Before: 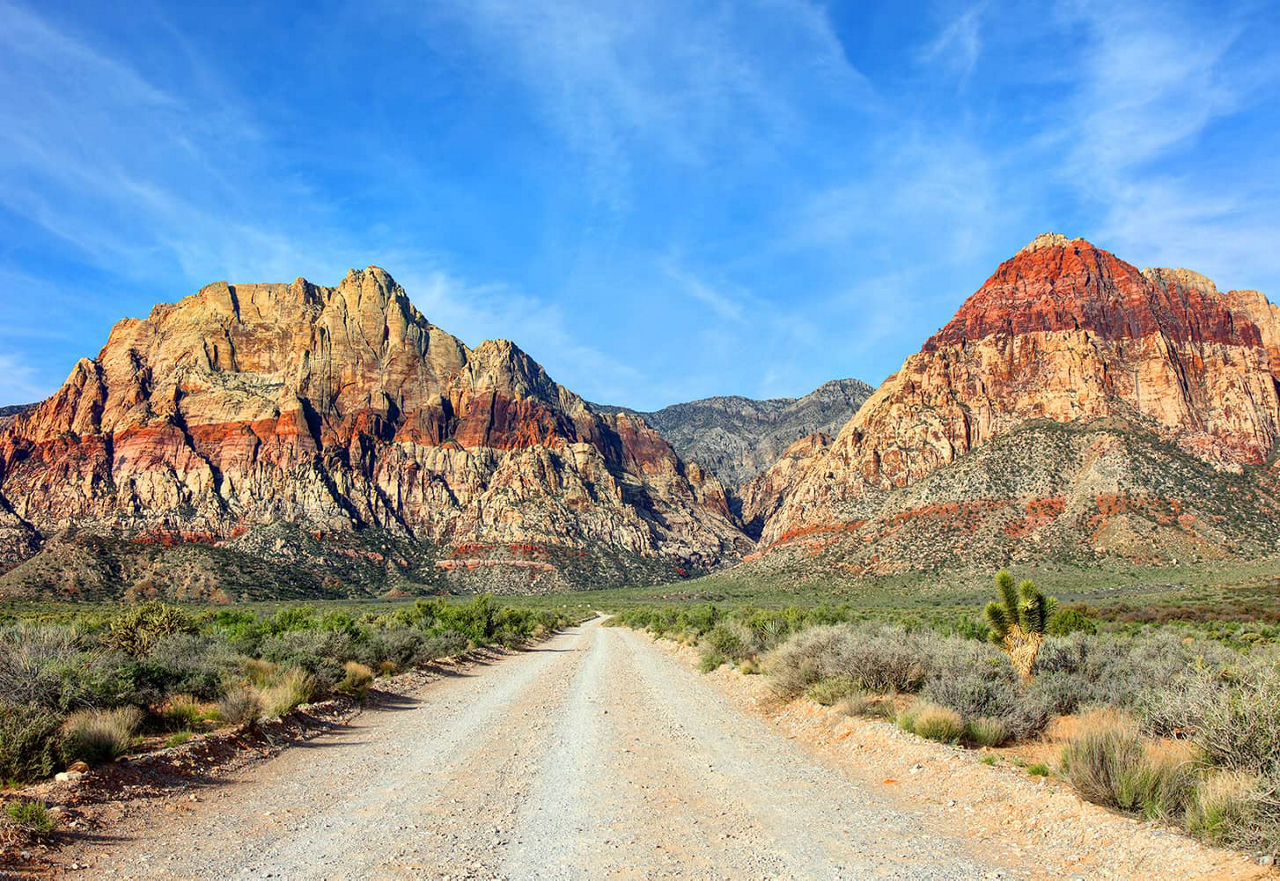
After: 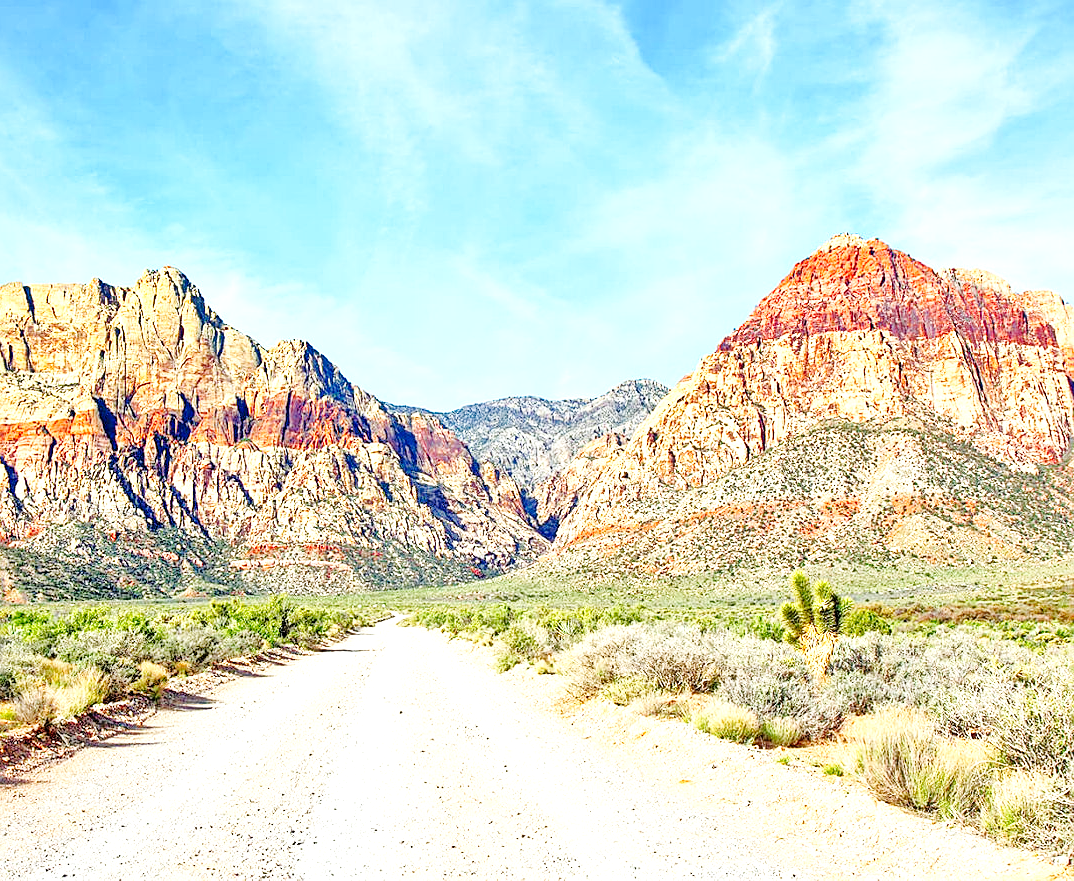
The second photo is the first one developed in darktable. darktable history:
exposure: exposure 1.057 EV, compensate highlight preservation false
tone equalizer: -7 EV 0.157 EV, -6 EV 0.574 EV, -5 EV 1.14 EV, -4 EV 1.31 EV, -3 EV 1.18 EV, -2 EV 0.6 EV, -1 EV 0.158 EV, mask exposure compensation -0.495 EV
sharpen: on, module defaults
base curve: curves: ch0 [(0, 0) (0.036, 0.025) (0.121, 0.166) (0.206, 0.329) (0.605, 0.79) (1, 1)], preserve colors none
crop: left 16.091%
